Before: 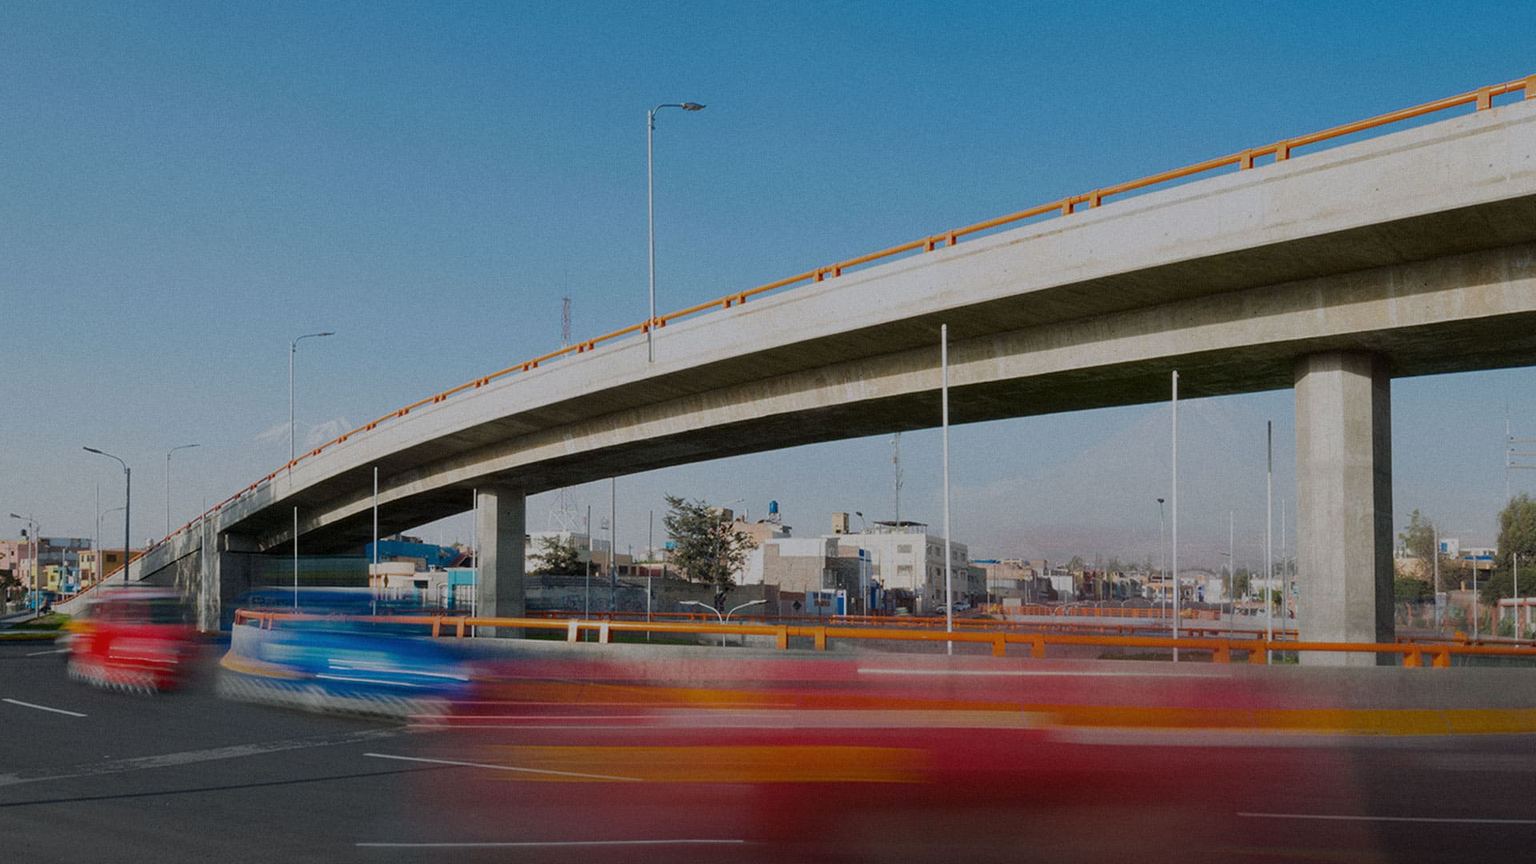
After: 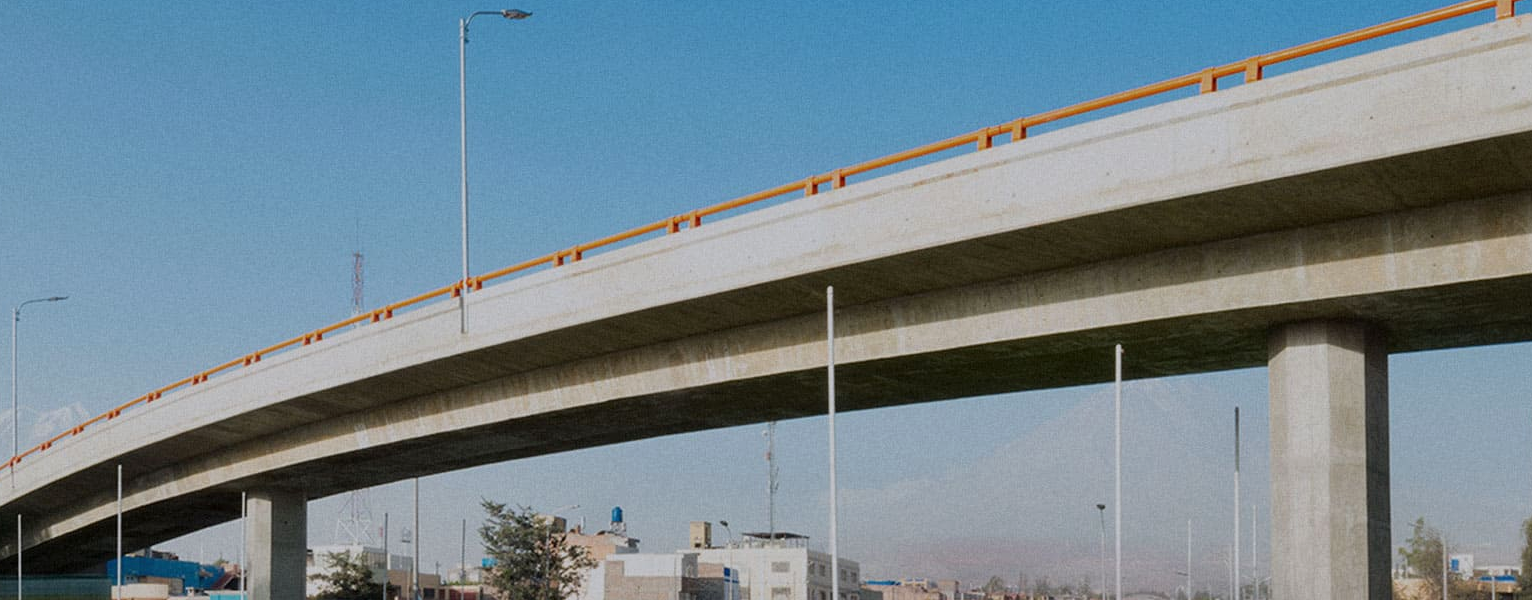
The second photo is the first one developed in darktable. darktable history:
crop: left 18.253%, top 11.091%, right 1.949%, bottom 33.326%
exposure: exposure 0.249 EV, compensate highlight preservation false
